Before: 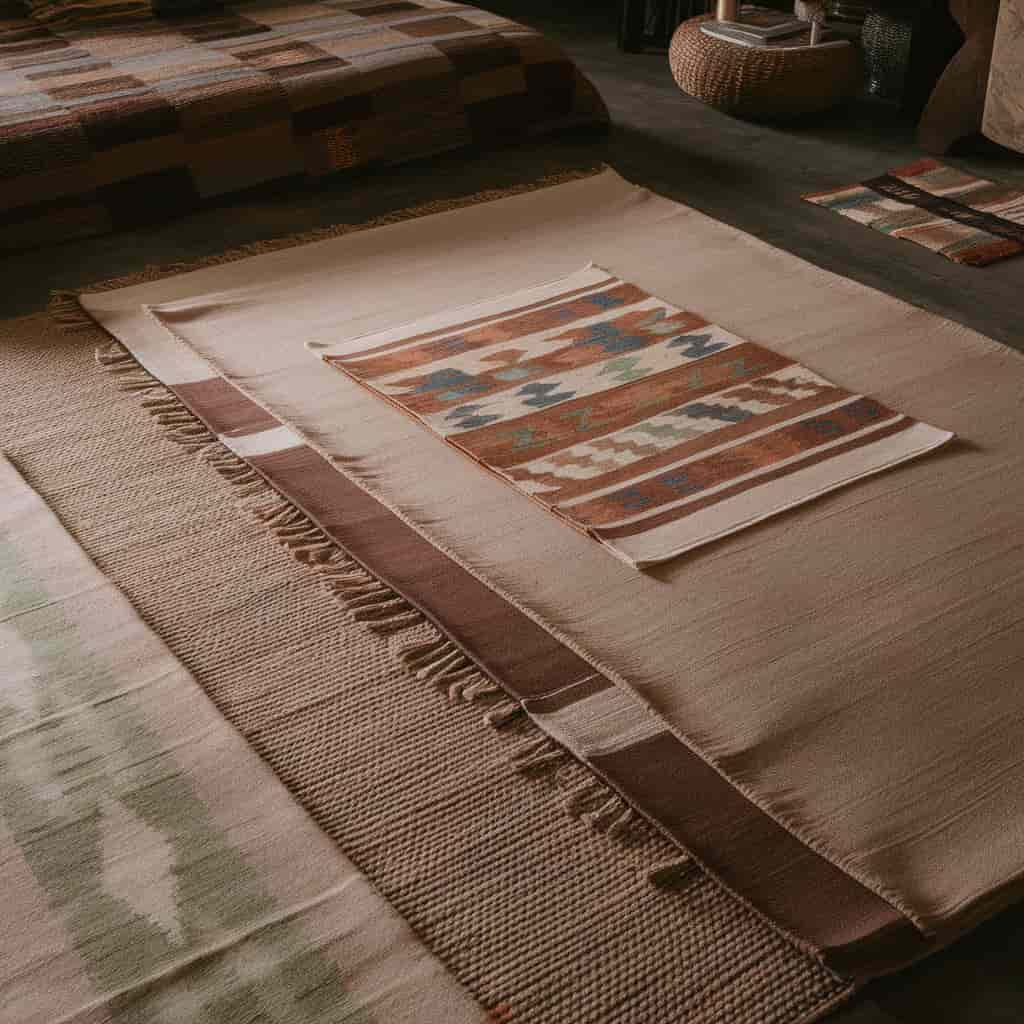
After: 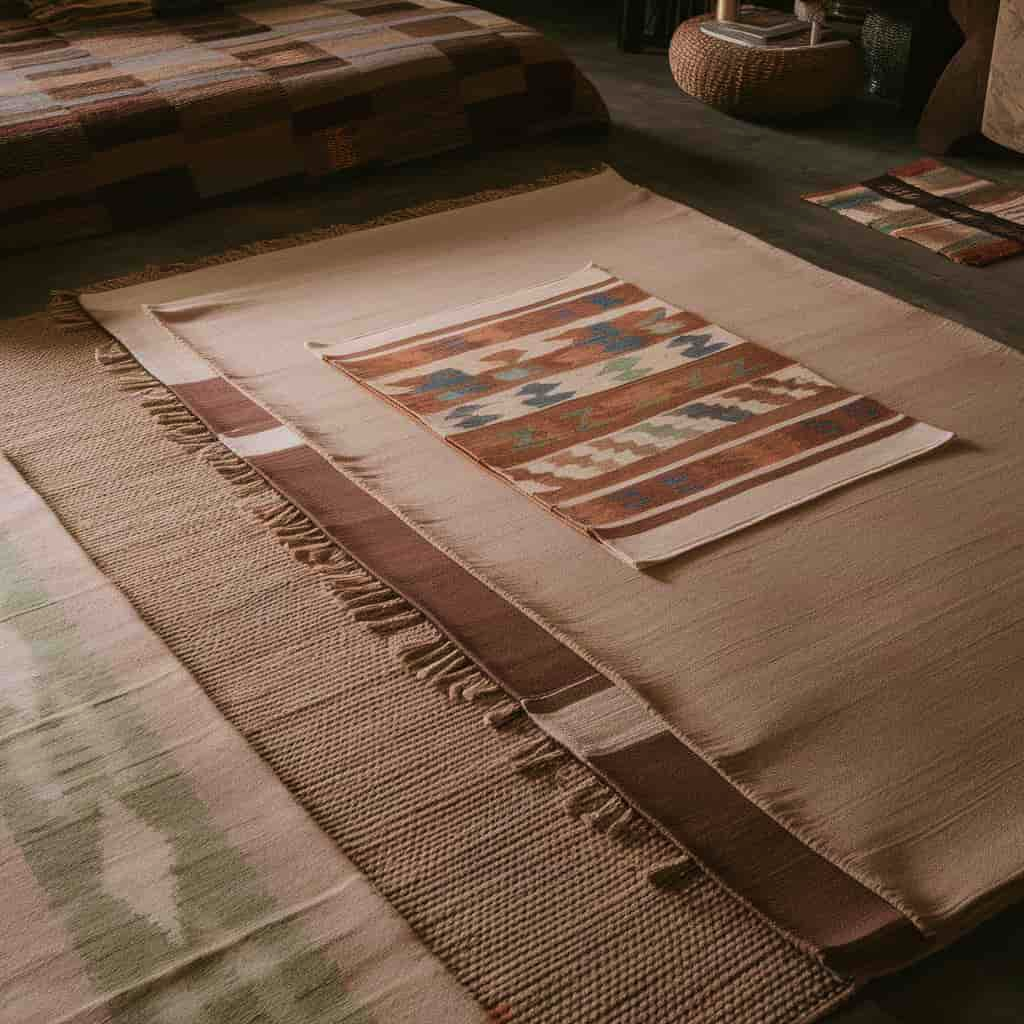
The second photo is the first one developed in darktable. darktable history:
exposure: compensate highlight preservation false
velvia: on, module defaults
